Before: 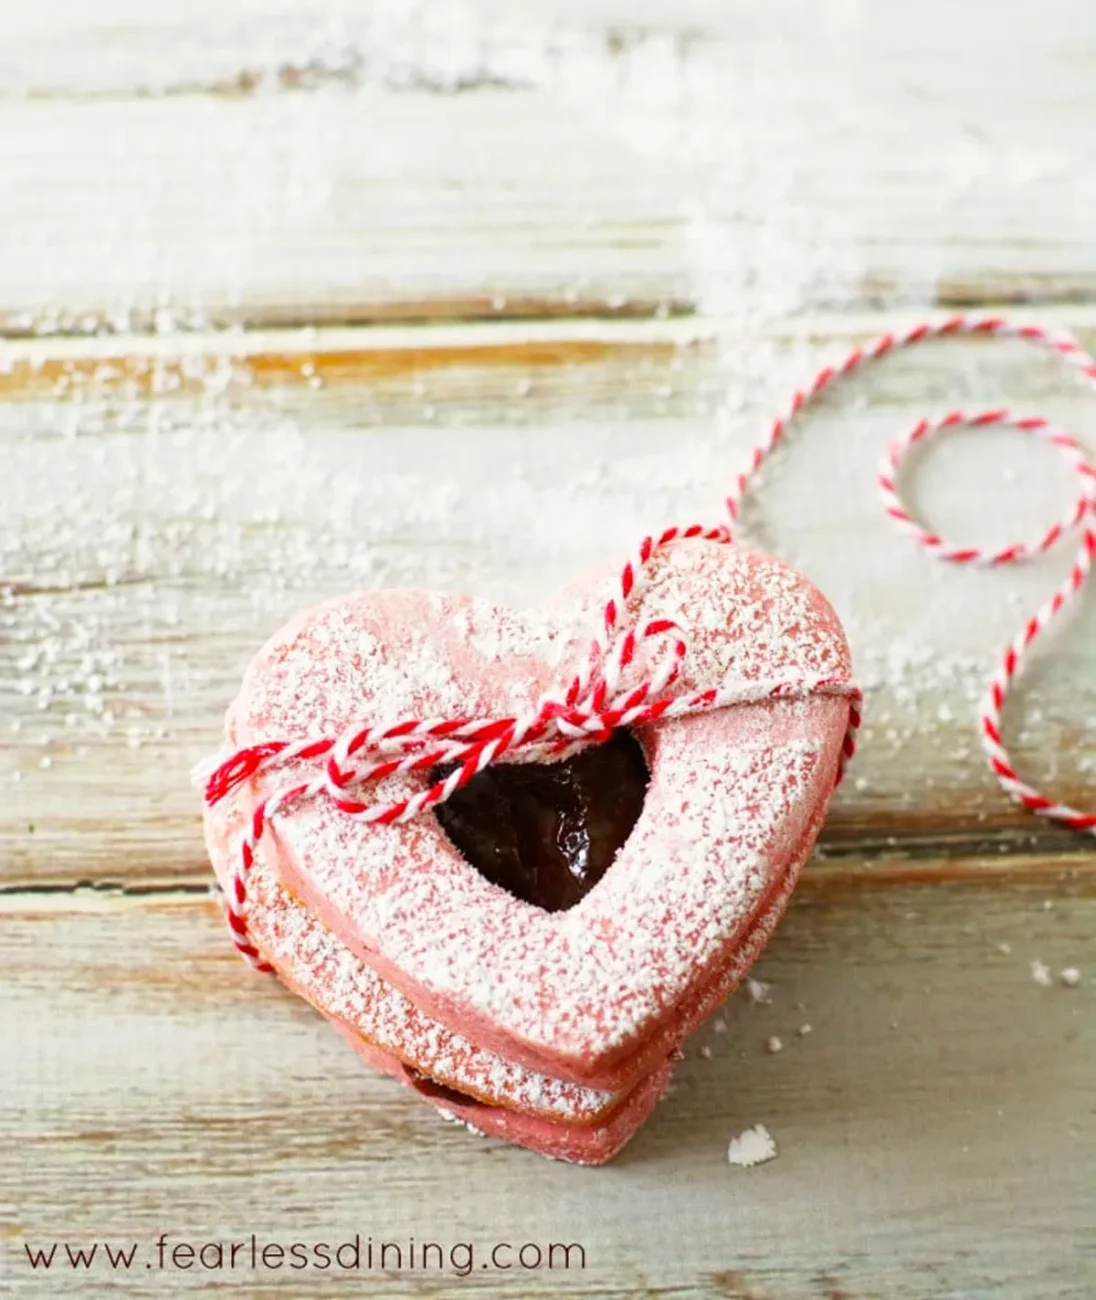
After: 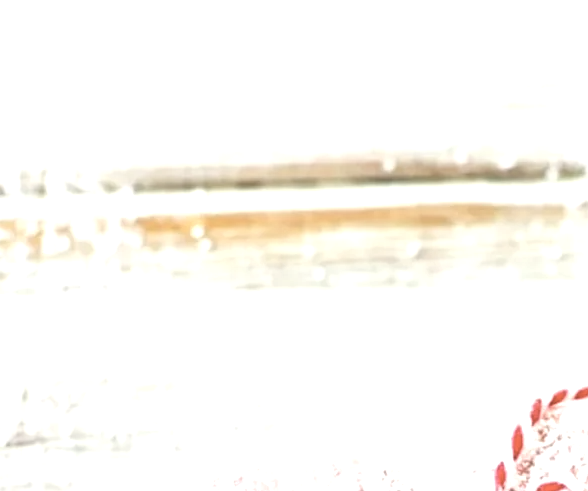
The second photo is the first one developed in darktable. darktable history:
crop: left 10.121%, top 10.631%, right 36.218%, bottom 51.526%
color zones: curves: ch1 [(0, 0.292) (0.001, 0.292) (0.2, 0.264) (0.4, 0.248) (0.6, 0.248) (0.8, 0.264) (0.999, 0.292) (1, 0.292)]
exposure: exposure 0.661 EV, compensate highlight preservation false
